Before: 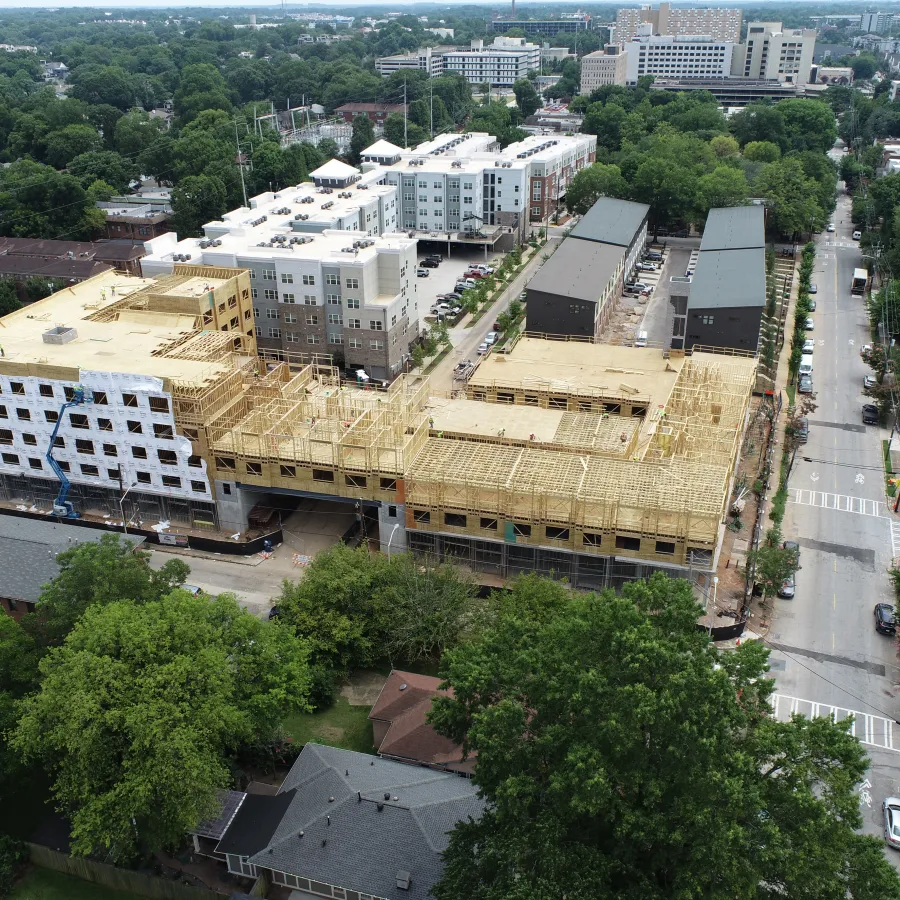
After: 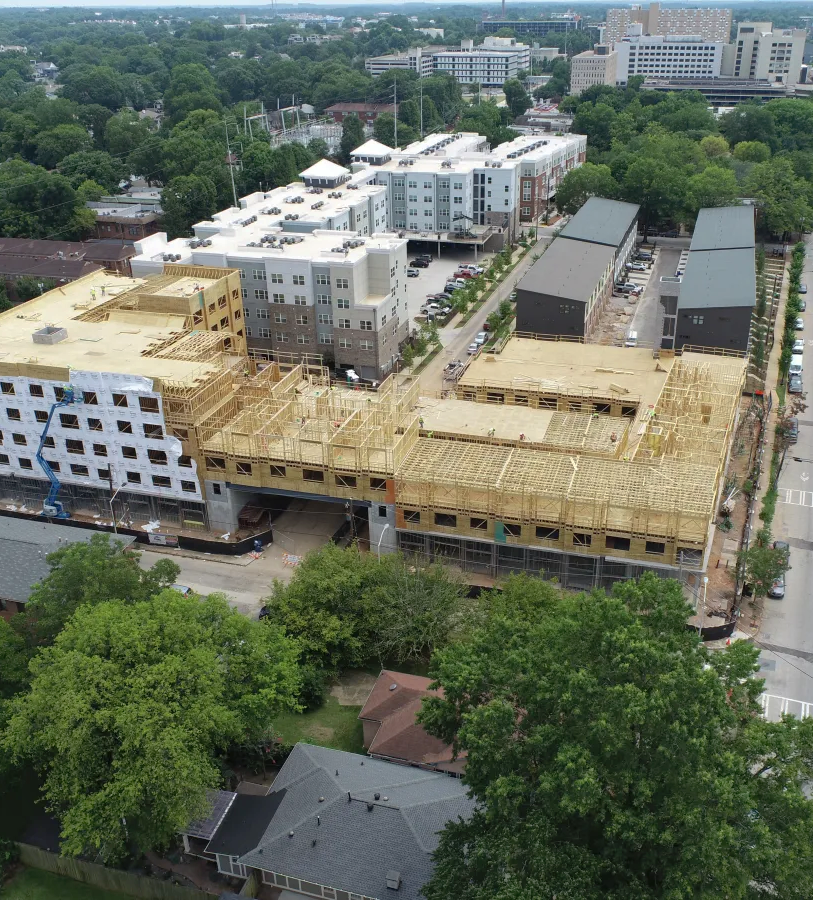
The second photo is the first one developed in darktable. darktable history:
shadows and highlights: on, module defaults
crop and rotate: left 1.207%, right 8.442%
